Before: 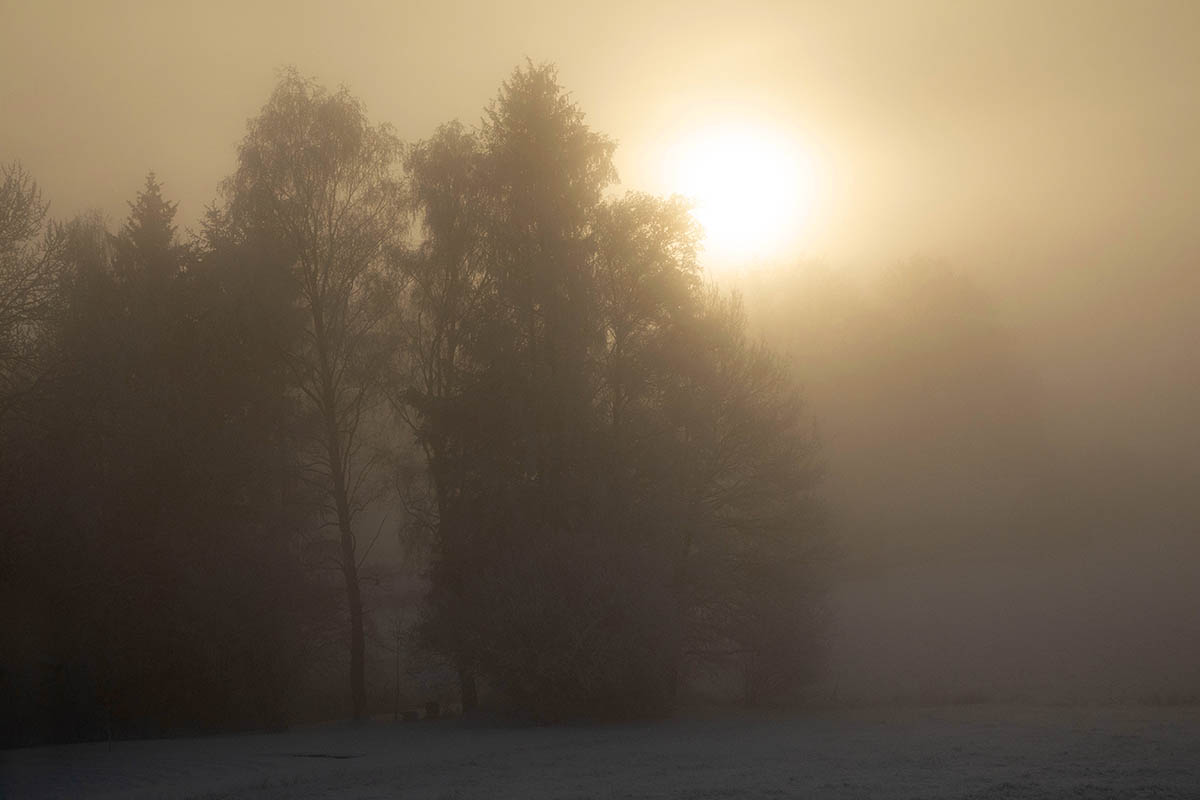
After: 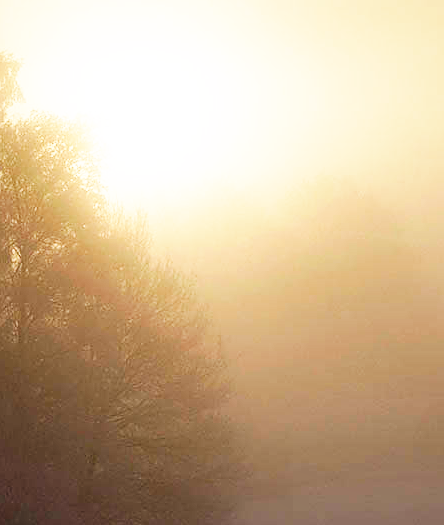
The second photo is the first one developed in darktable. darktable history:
shadows and highlights: shadows 33.51, highlights -47.79, compress 49.63%, soften with gaussian
base curve: curves: ch0 [(0, 0) (0.007, 0.004) (0.027, 0.03) (0.046, 0.07) (0.207, 0.54) (0.442, 0.872) (0.673, 0.972) (1, 1)], preserve colors none
crop and rotate: left 49.666%, top 10.131%, right 13.276%, bottom 24.122%
sharpen: on, module defaults
